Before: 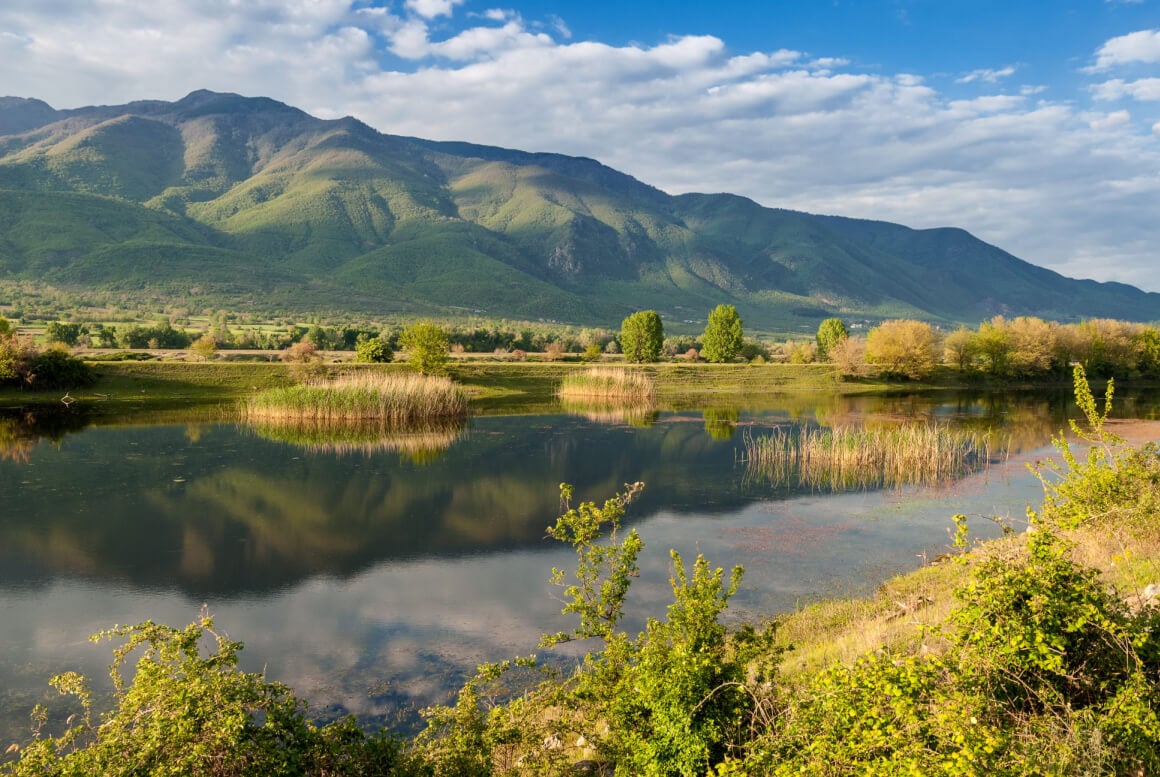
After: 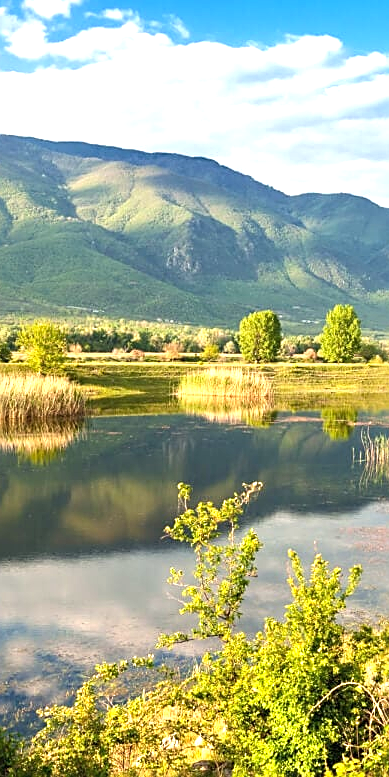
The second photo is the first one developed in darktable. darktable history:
crop: left 32.951%, right 33.504%
color correction: highlights b* 3.05
exposure: black level correction 0, exposure 1.2 EV, compensate highlight preservation false
sharpen: on, module defaults
